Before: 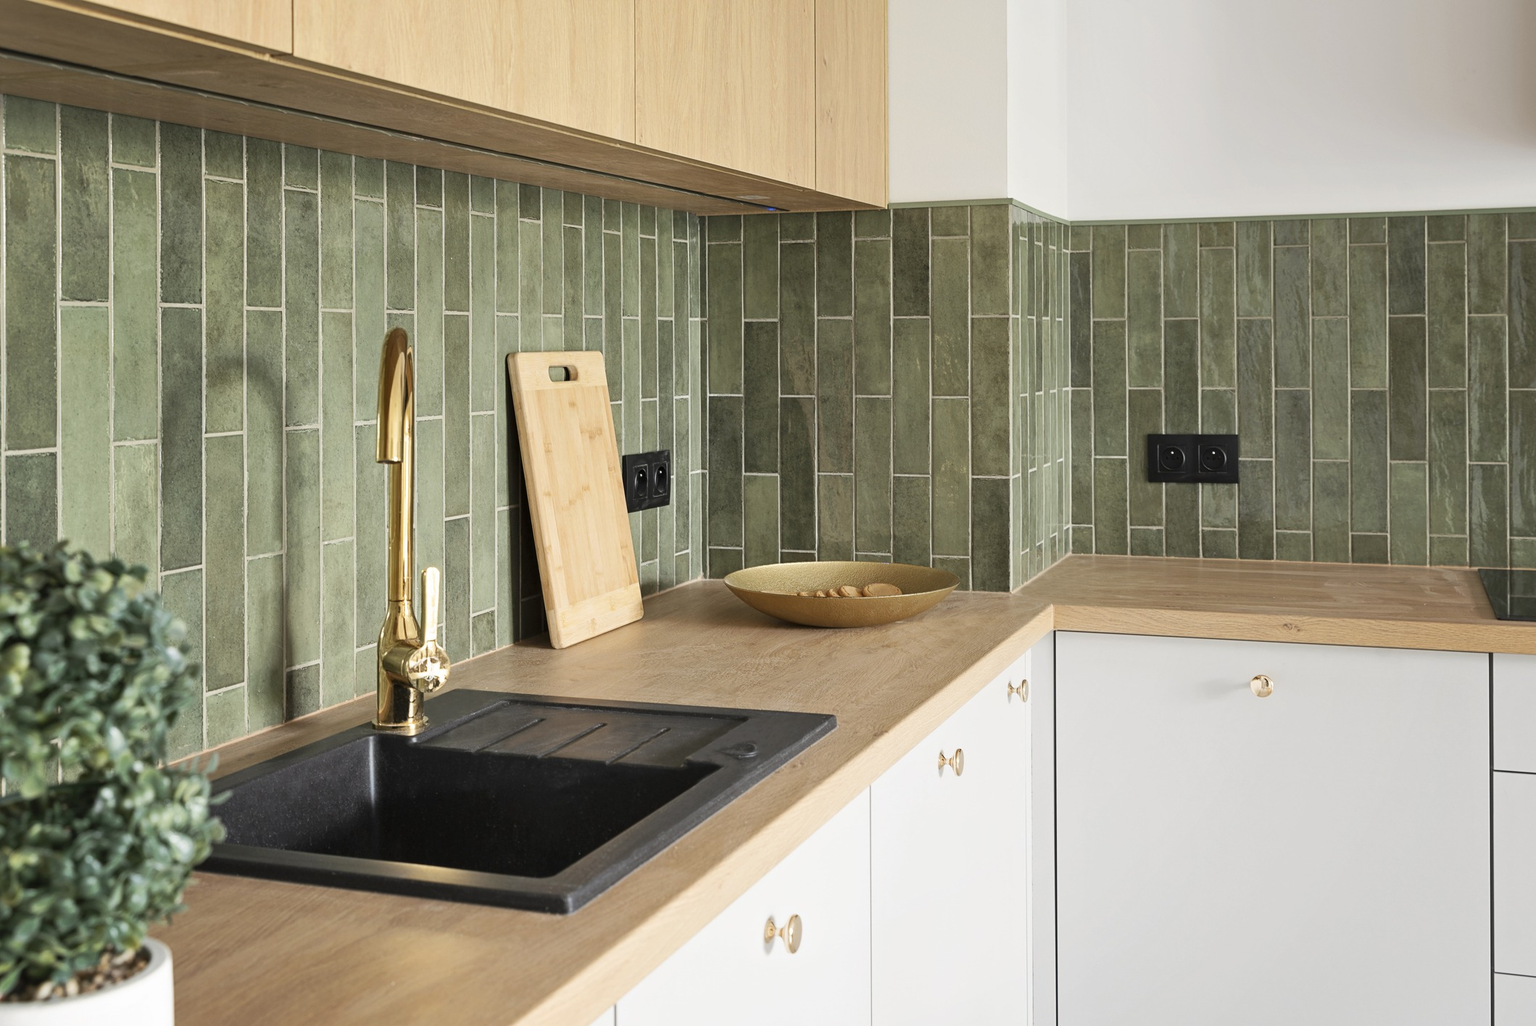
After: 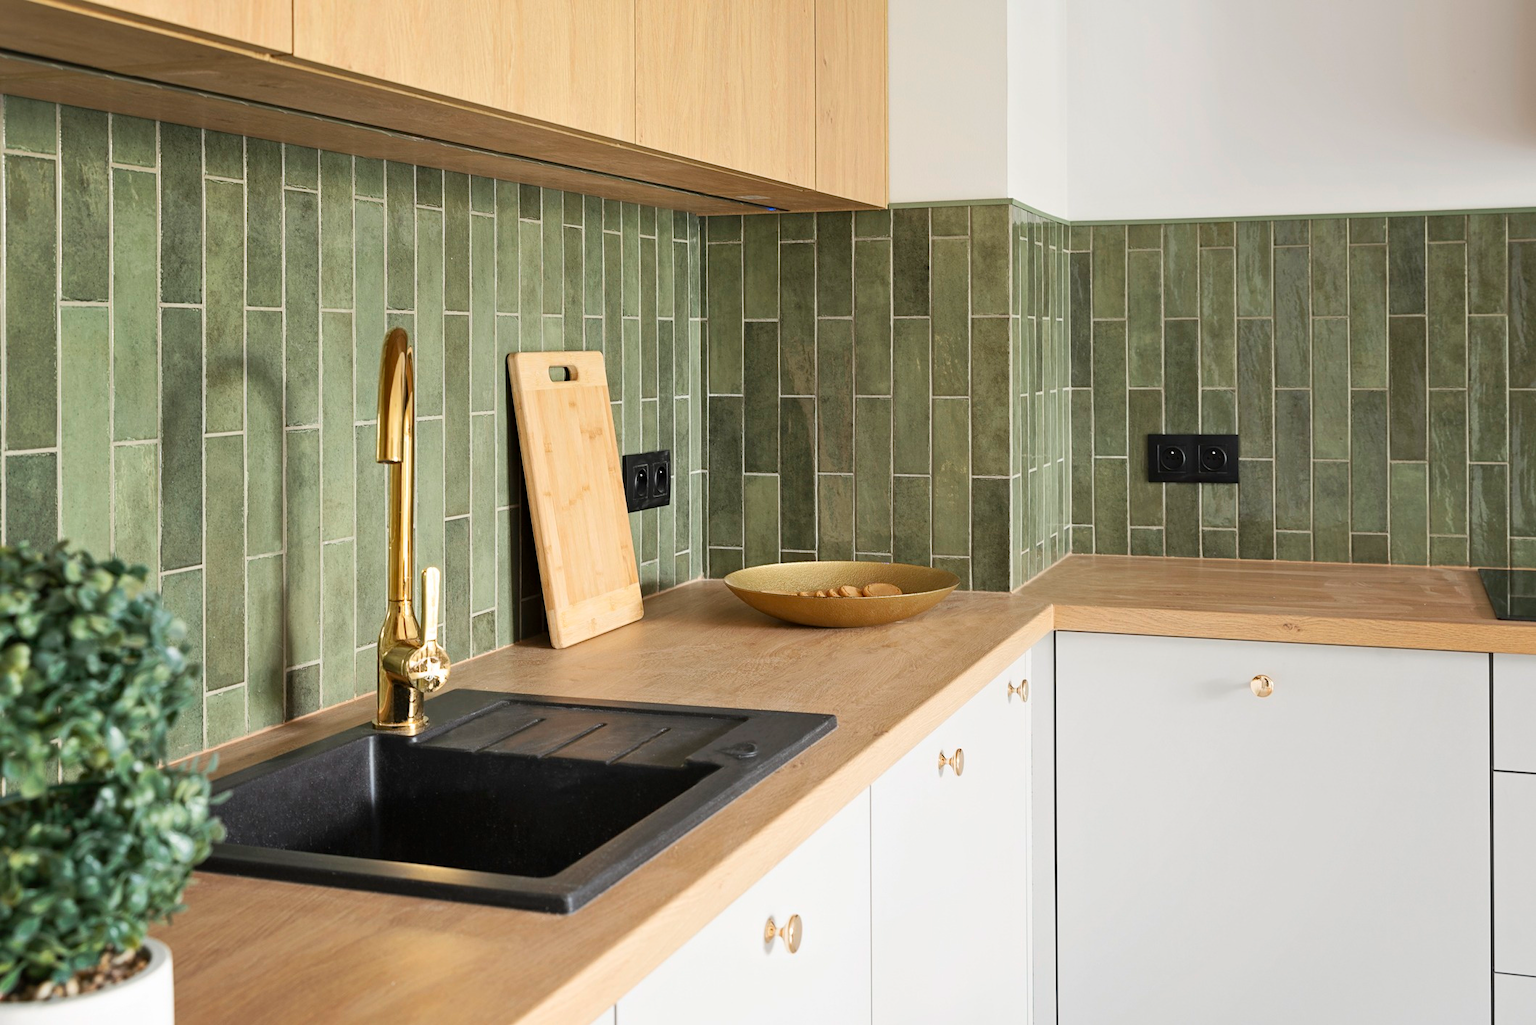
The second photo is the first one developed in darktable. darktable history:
contrast brightness saturation: contrast 0.038, saturation 0.163
